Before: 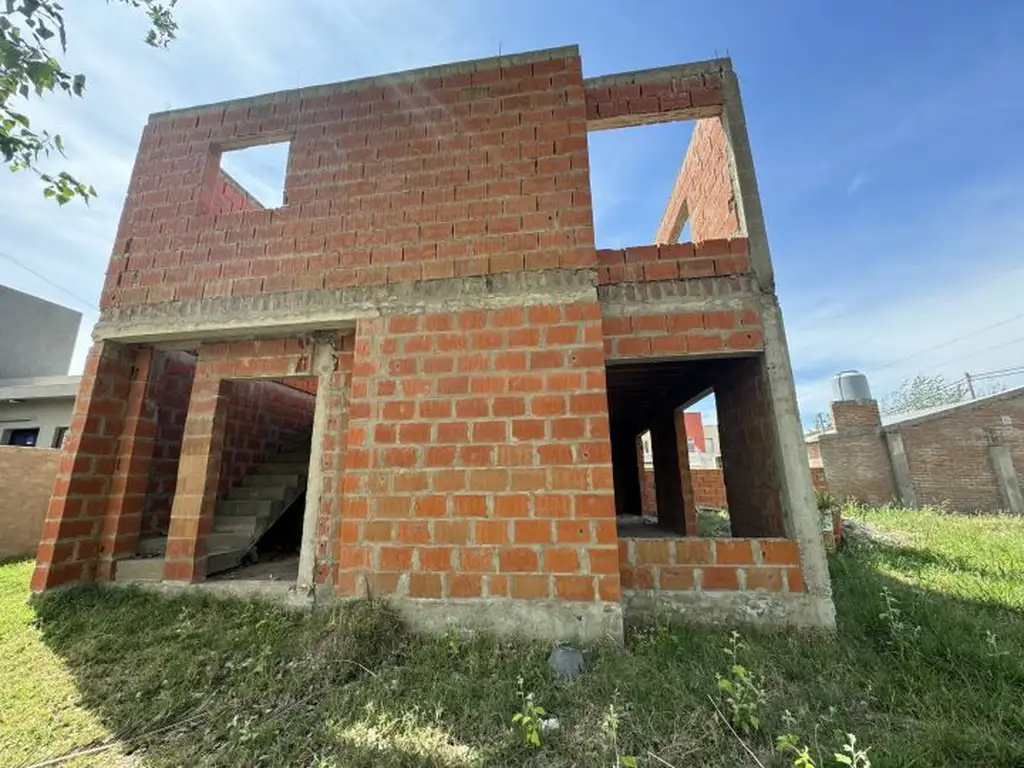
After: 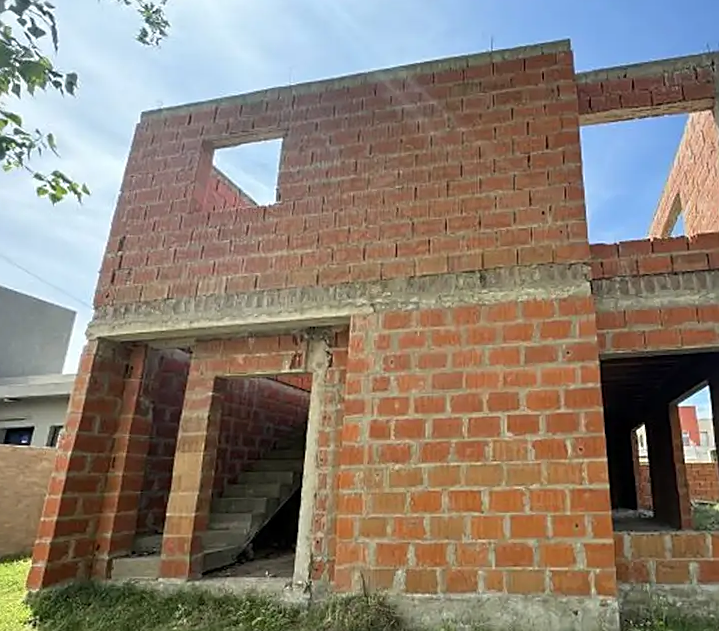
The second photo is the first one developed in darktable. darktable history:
rotate and perspective: rotation -0.45°, automatic cropping original format, crop left 0.008, crop right 0.992, crop top 0.012, crop bottom 0.988
sharpen: on, module defaults
crop: right 28.885%, bottom 16.626%
